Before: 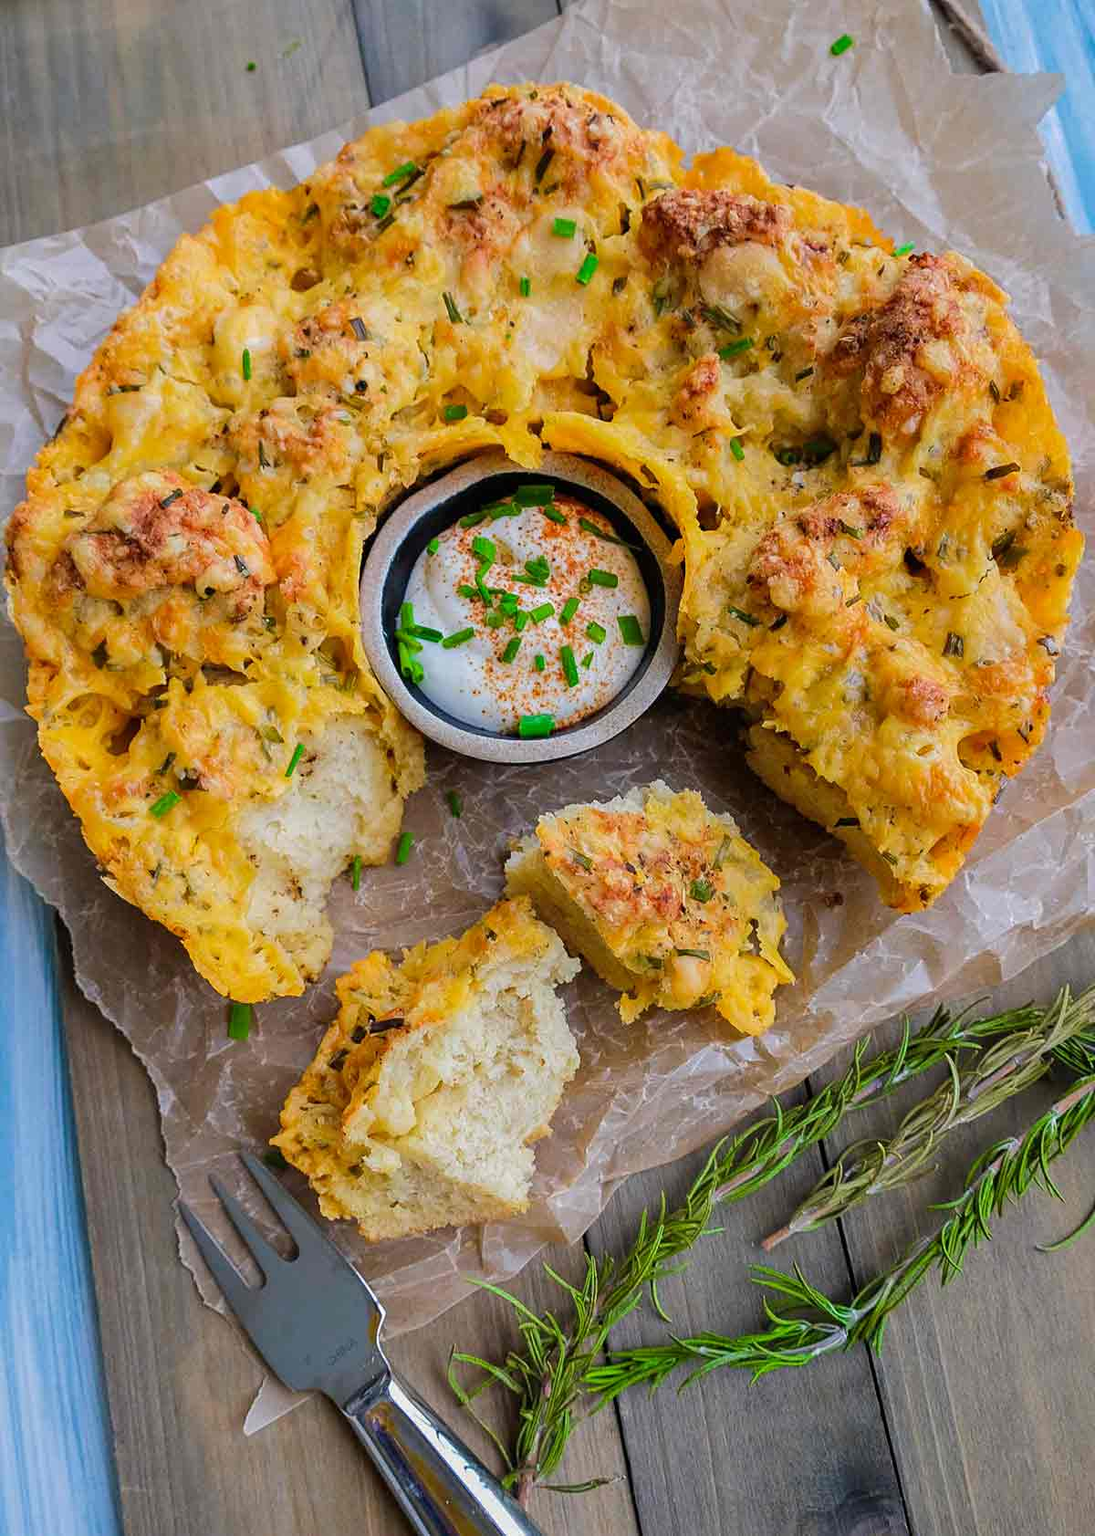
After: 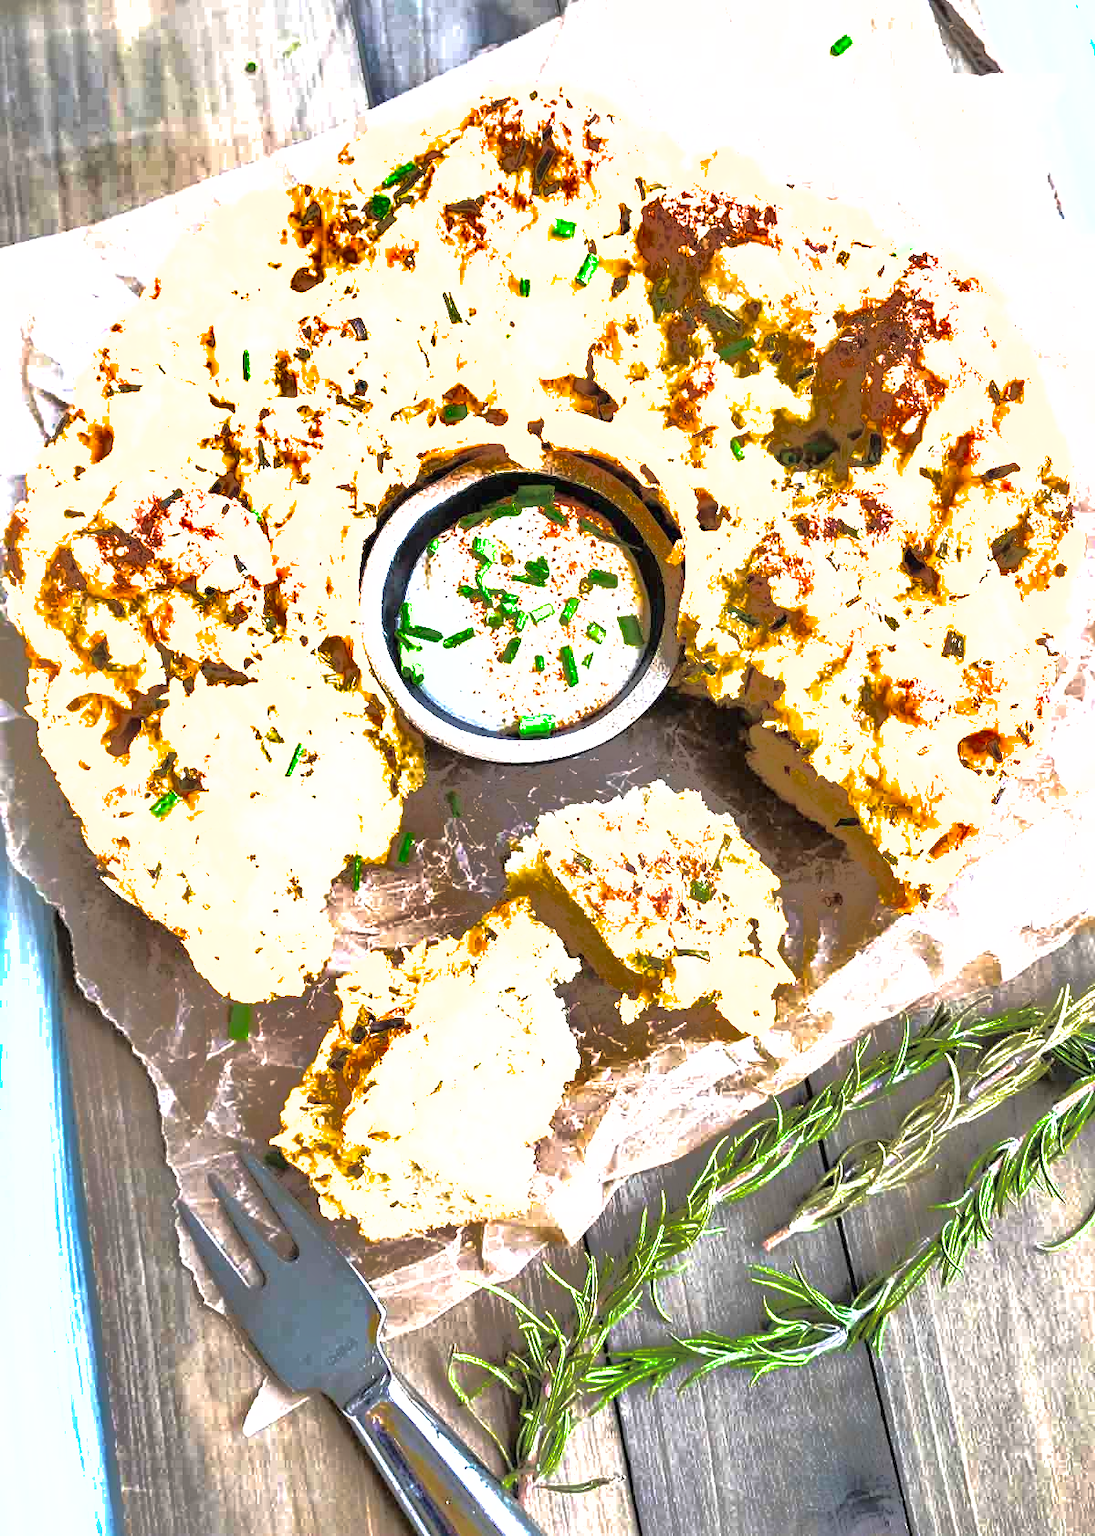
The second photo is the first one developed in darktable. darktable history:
exposure: black level correction 0, exposure 1.199 EV, compensate exposure bias true, compensate highlight preservation false
color balance rgb: perceptual saturation grading › global saturation -0.143%, global vibrance 20%
contrast brightness saturation: contrast 0.102, saturation -0.362
tone equalizer: -8 EV -0.729 EV, -7 EV -0.694 EV, -6 EV -0.566 EV, -5 EV -0.423 EV, -3 EV 0.394 EV, -2 EV 0.6 EV, -1 EV 0.684 EV, +0 EV 0.743 EV, smoothing diameter 24.89%, edges refinement/feathering 12.86, preserve details guided filter
shadows and highlights: shadows -18.18, highlights -73.21
